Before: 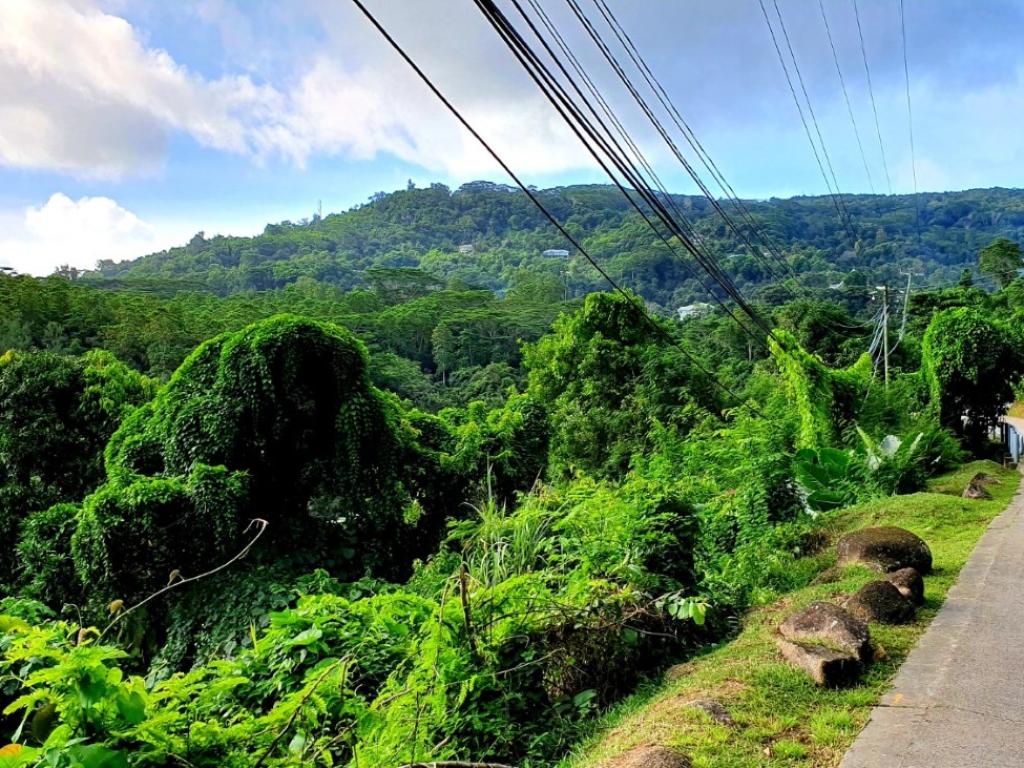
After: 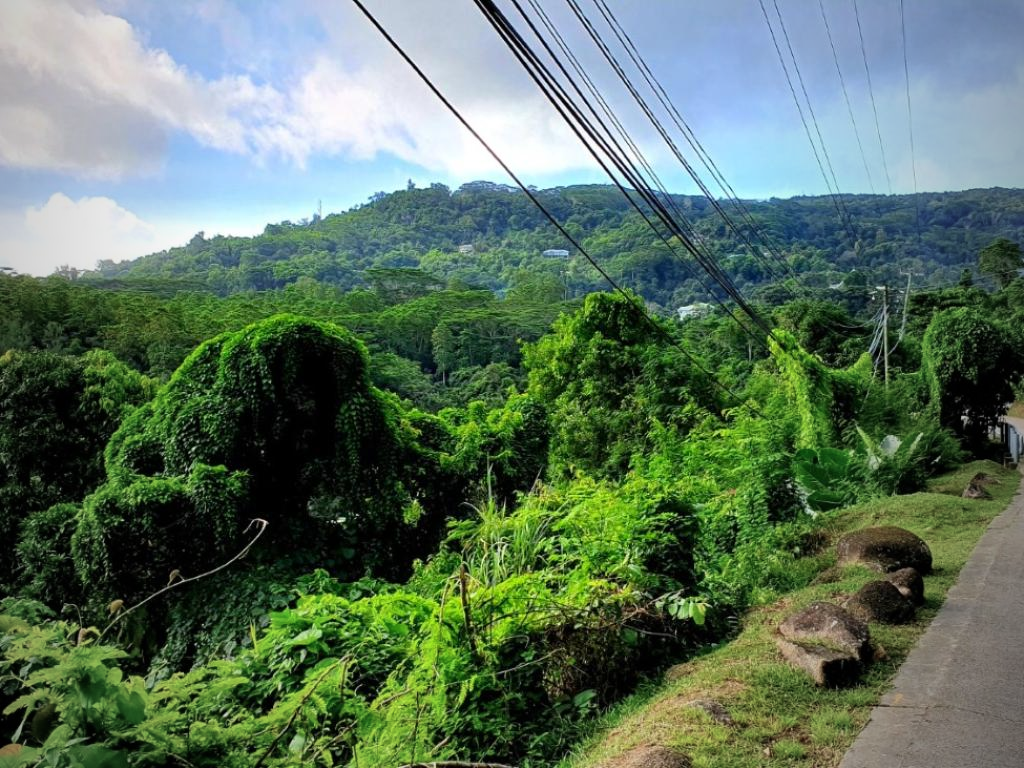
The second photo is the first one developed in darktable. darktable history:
vignetting: fall-off start 72.14%, fall-off radius 108.07%, brightness -0.713, saturation -0.488, center (-0.054, -0.359), width/height ratio 0.729
bloom: size 3%, threshold 100%, strength 0%
